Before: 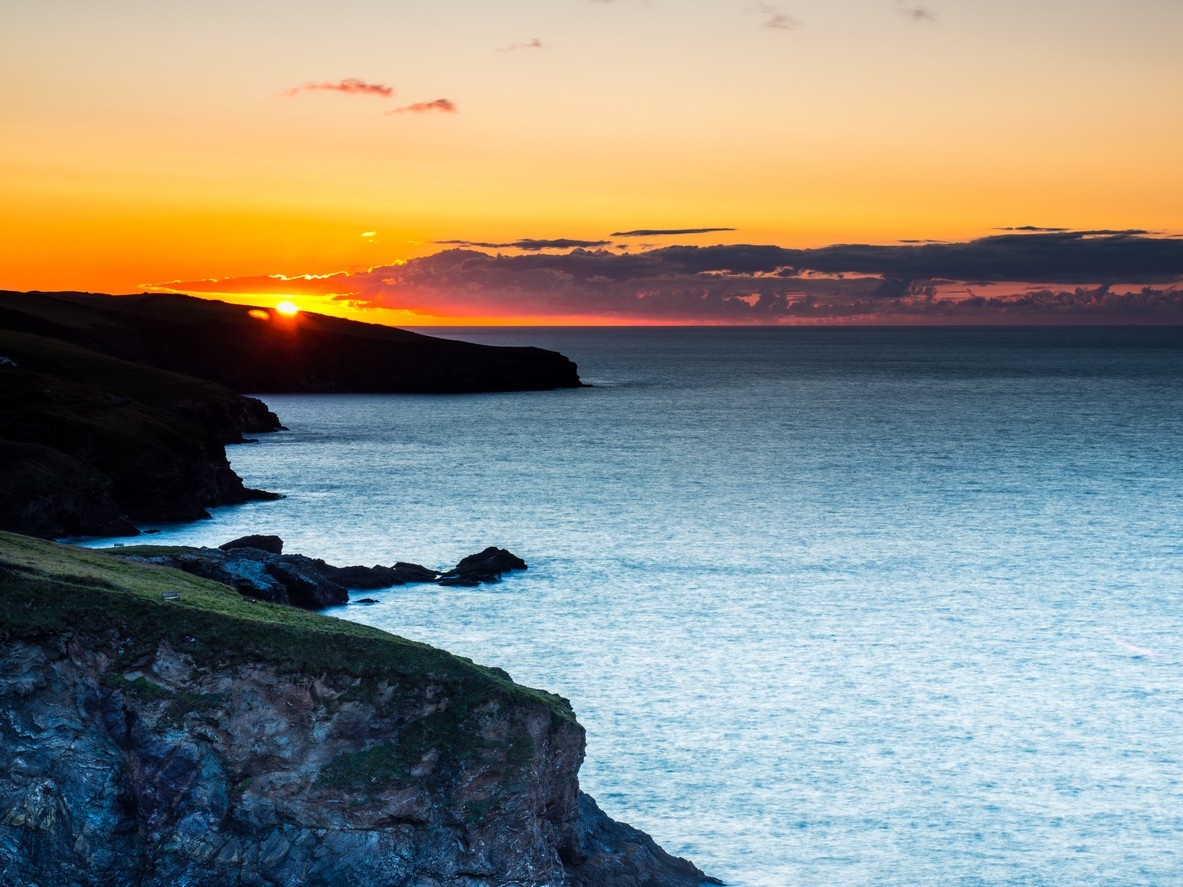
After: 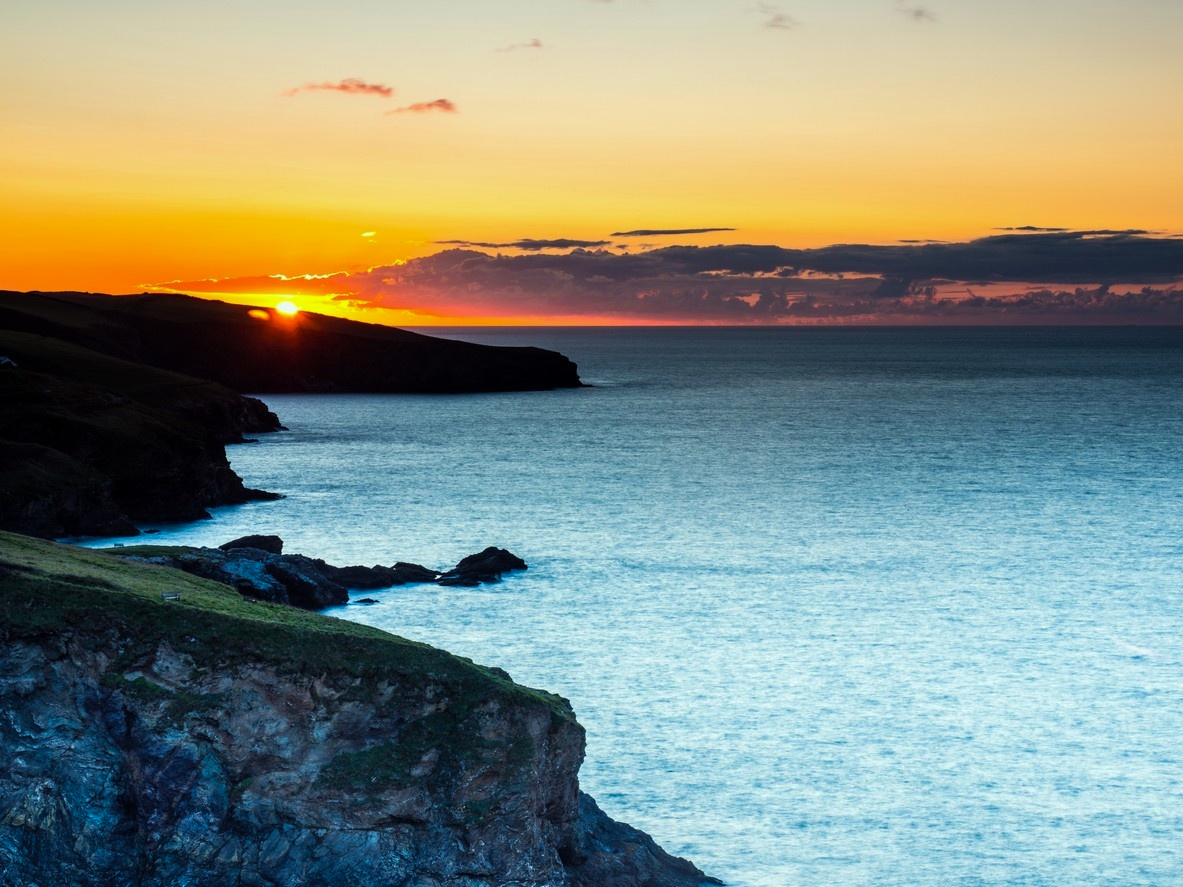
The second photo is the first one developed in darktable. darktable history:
color correction: highlights a* -6.37, highlights b* 0.797
